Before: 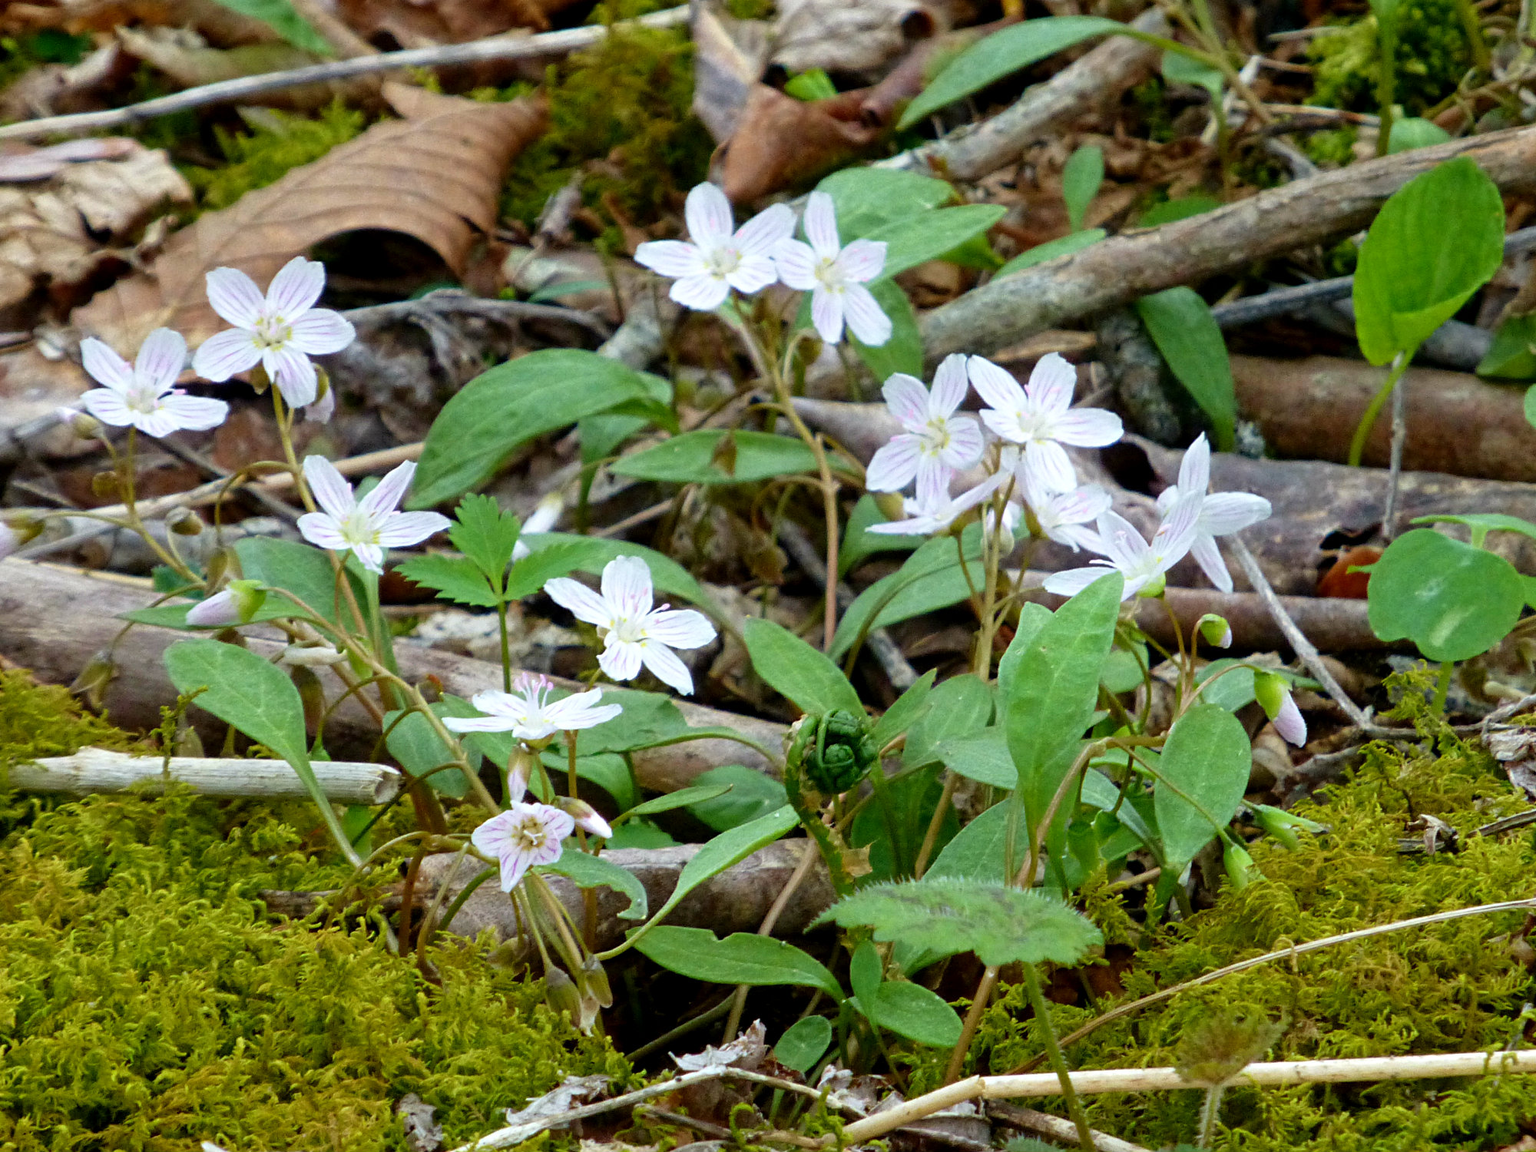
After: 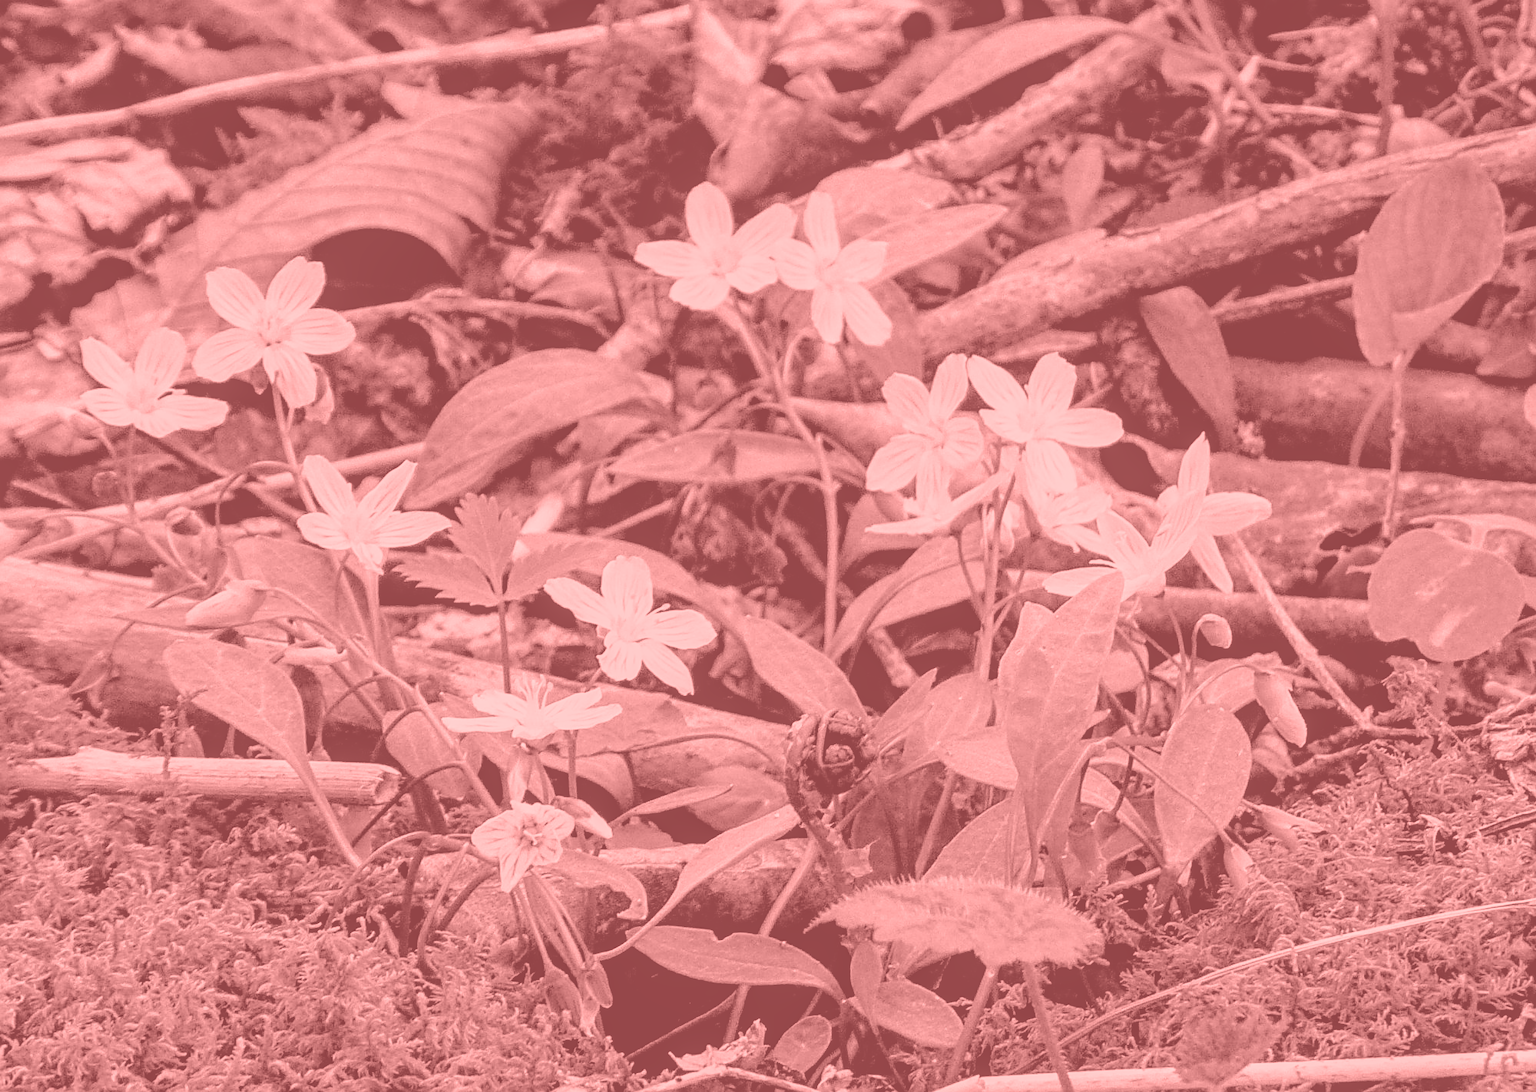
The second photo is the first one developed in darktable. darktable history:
local contrast: detail 130%
crop and rotate: top 0%, bottom 5.097%
filmic rgb: black relative exposure -4.93 EV, white relative exposure 2.84 EV, hardness 3.72
sharpen: on, module defaults
colorize: saturation 51%, source mix 50.67%, lightness 50.67%
